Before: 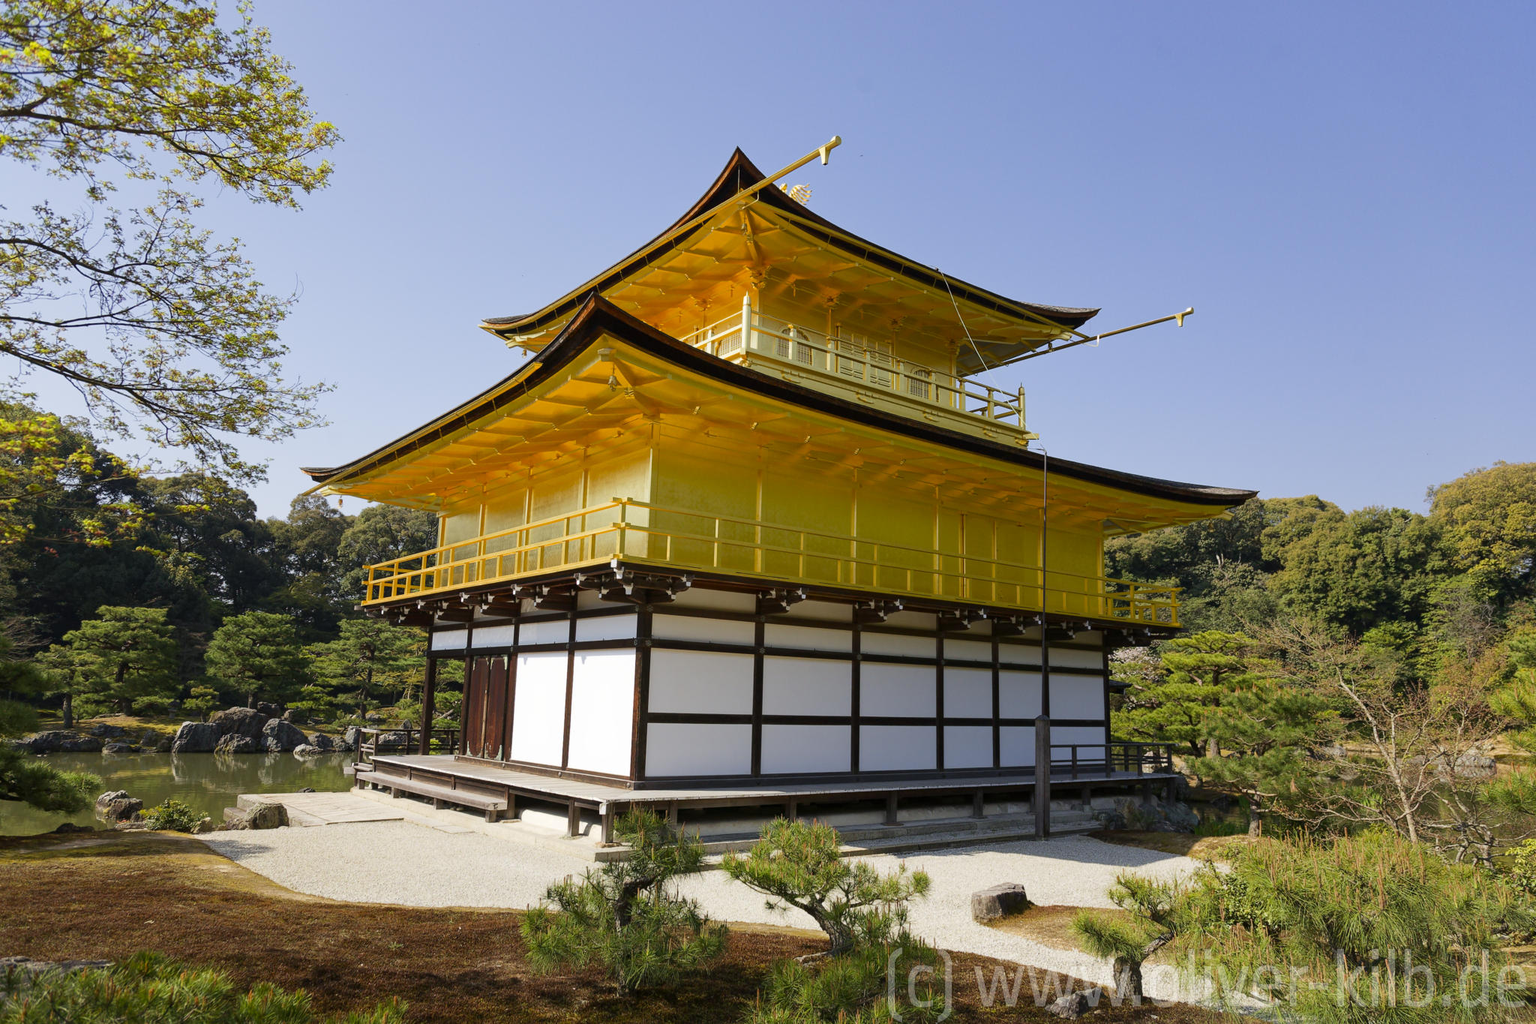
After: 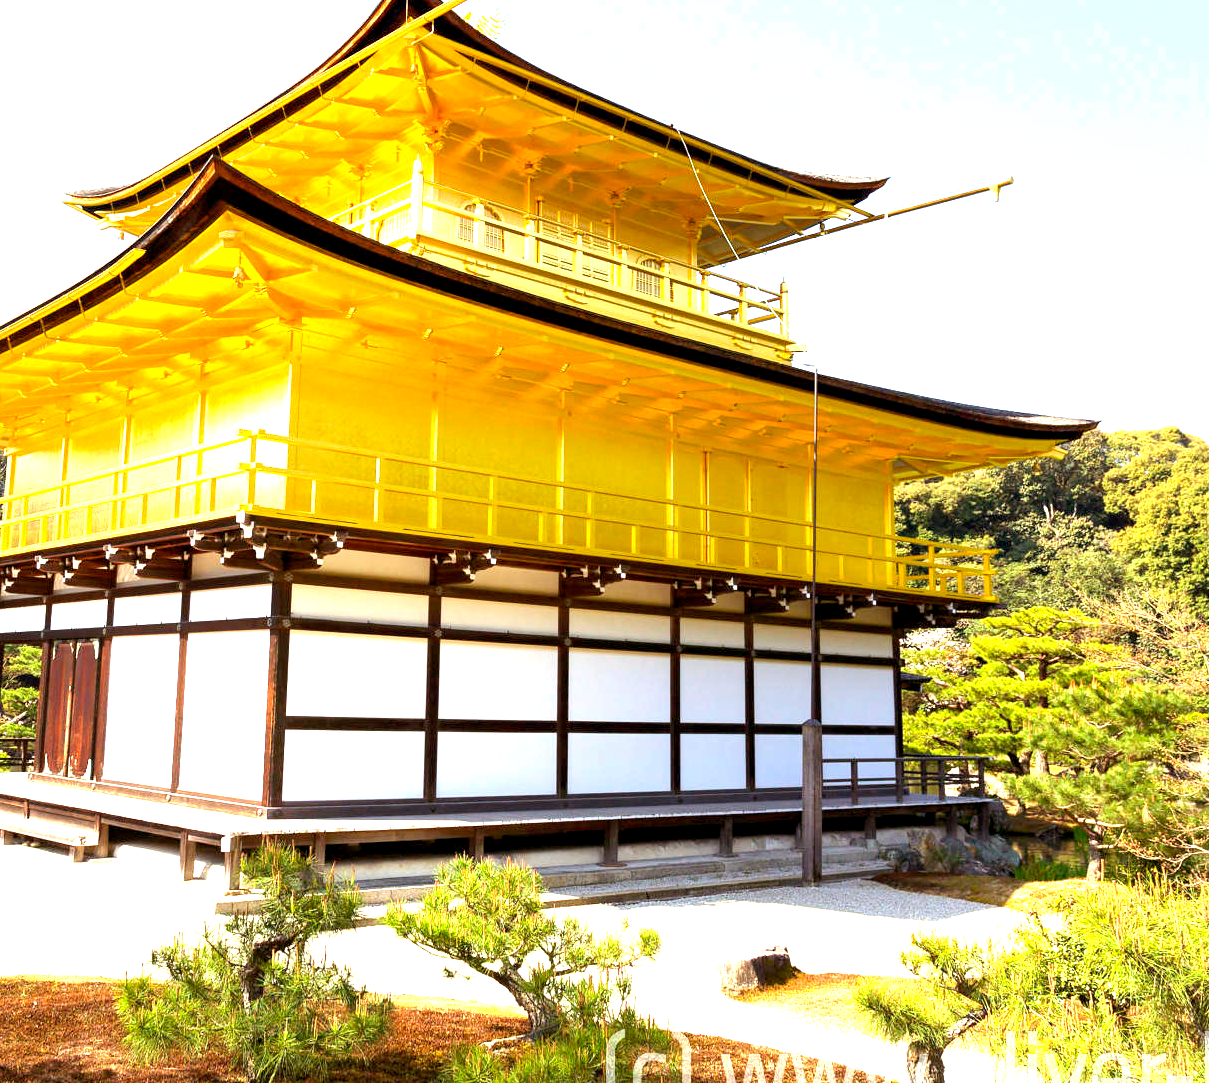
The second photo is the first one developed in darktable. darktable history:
crop and rotate: left 28.25%, top 17.207%, right 12.696%, bottom 3.429%
color balance rgb: power › chroma 1.536%, power › hue 28.59°, perceptual saturation grading › global saturation 0.61%
exposure: black level correction 0.001, exposure 1.997 EV, compensate highlight preservation false
